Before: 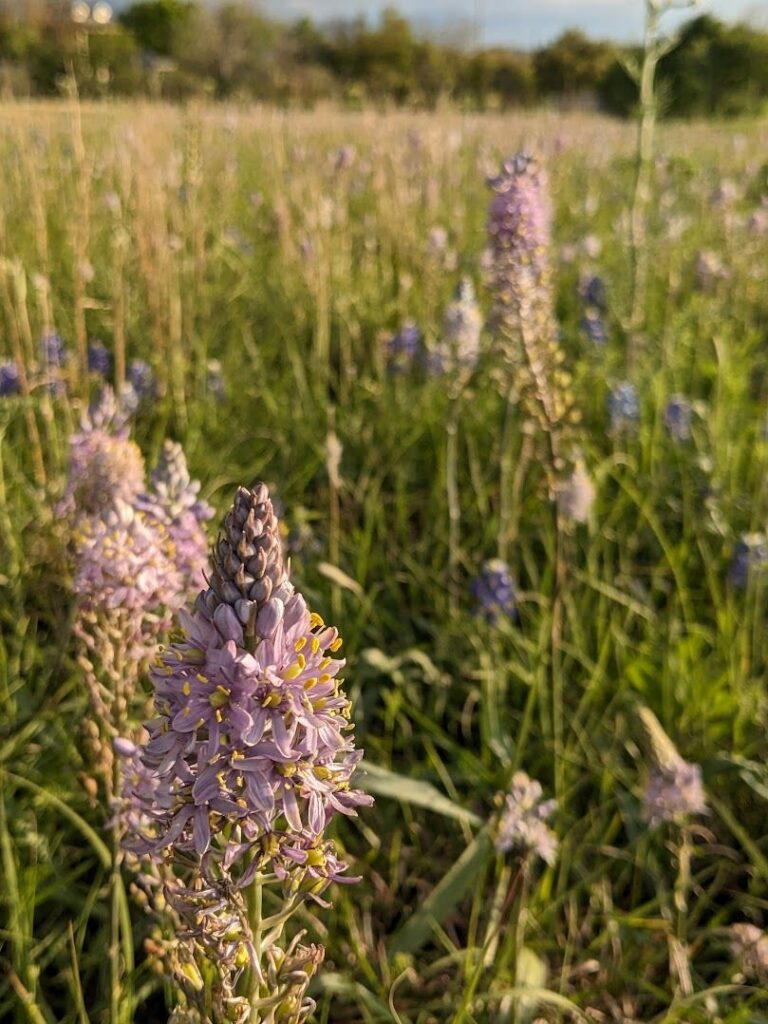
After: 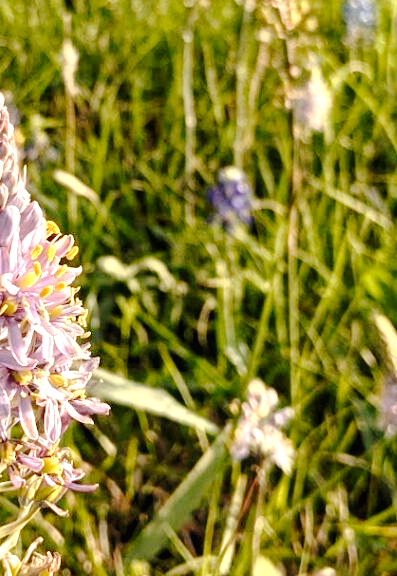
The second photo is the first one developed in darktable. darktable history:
crop: left 34.503%, top 38.362%, right 13.762%, bottom 5.31%
local contrast: highlights 104%, shadows 98%, detail 119%, midtone range 0.2
exposure: black level correction 0, exposure 1.001 EV, compensate highlight preservation false
tone curve: curves: ch0 [(0, 0) (0.003, 0.026) (0.011, 0.025) (0.025, 0.022) (0.044, 0.022) (0.069, 0.028) (0.1, 0.041) (0.136, 0.062) (0.177, 0.103) (0.224, 0.167) (0.277, 0.242) (0.335, 0.343) (0.399, 0.452) (0.468, 0.539) (0.543, 0.614) (0.623, 0.683) (0.709, 0.749) (0.801, 0.827) (0.898, 0.918) (1, 1)], preserve colors none
